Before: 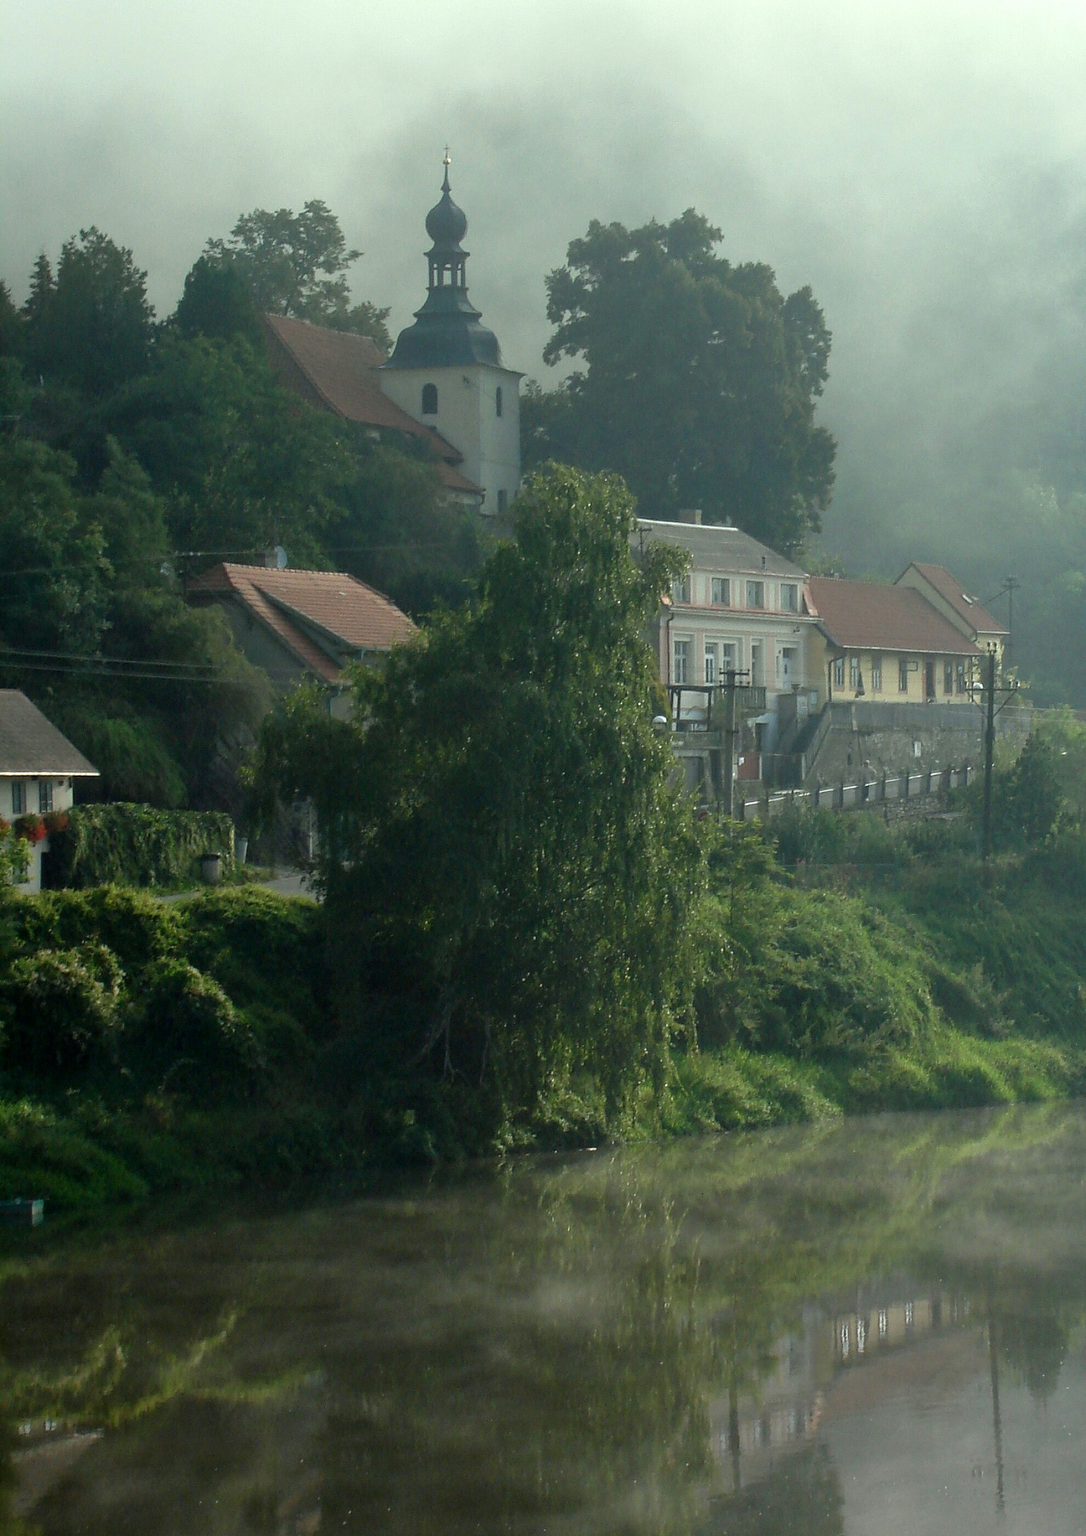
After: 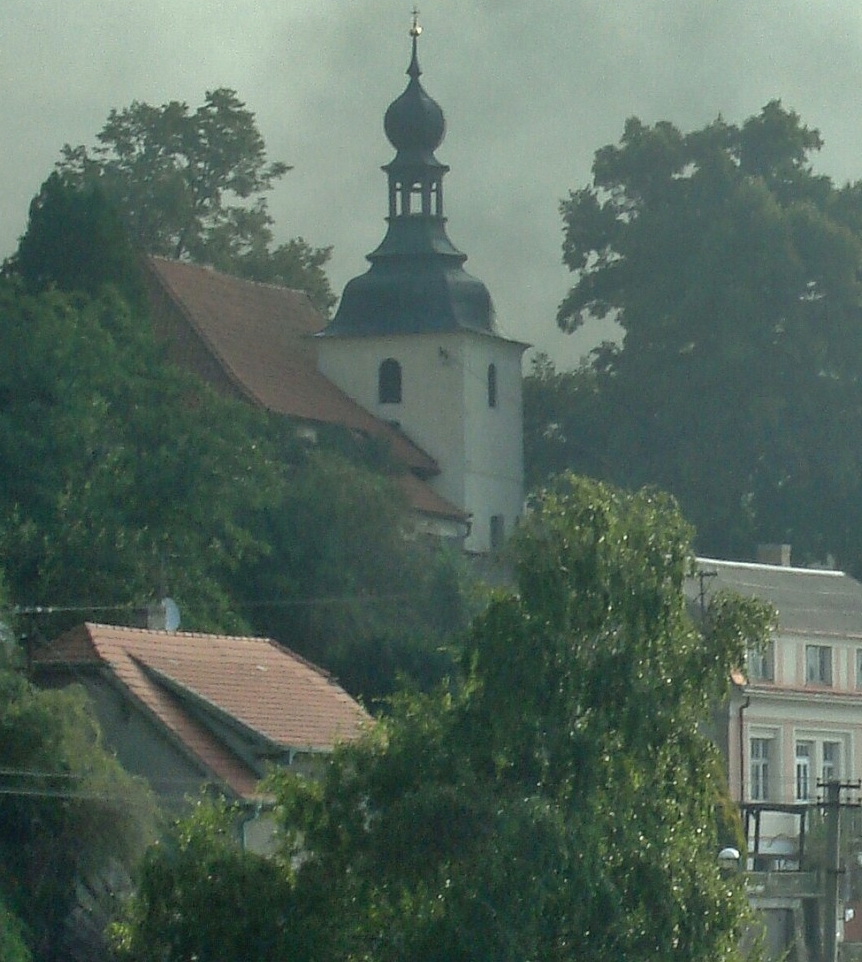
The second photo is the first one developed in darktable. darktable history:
shadows and highlights: low approximation 0.01, soften with gaussian
crop: left 15.245%, top 9.151%, right 30.842%, bottom 48.312%
